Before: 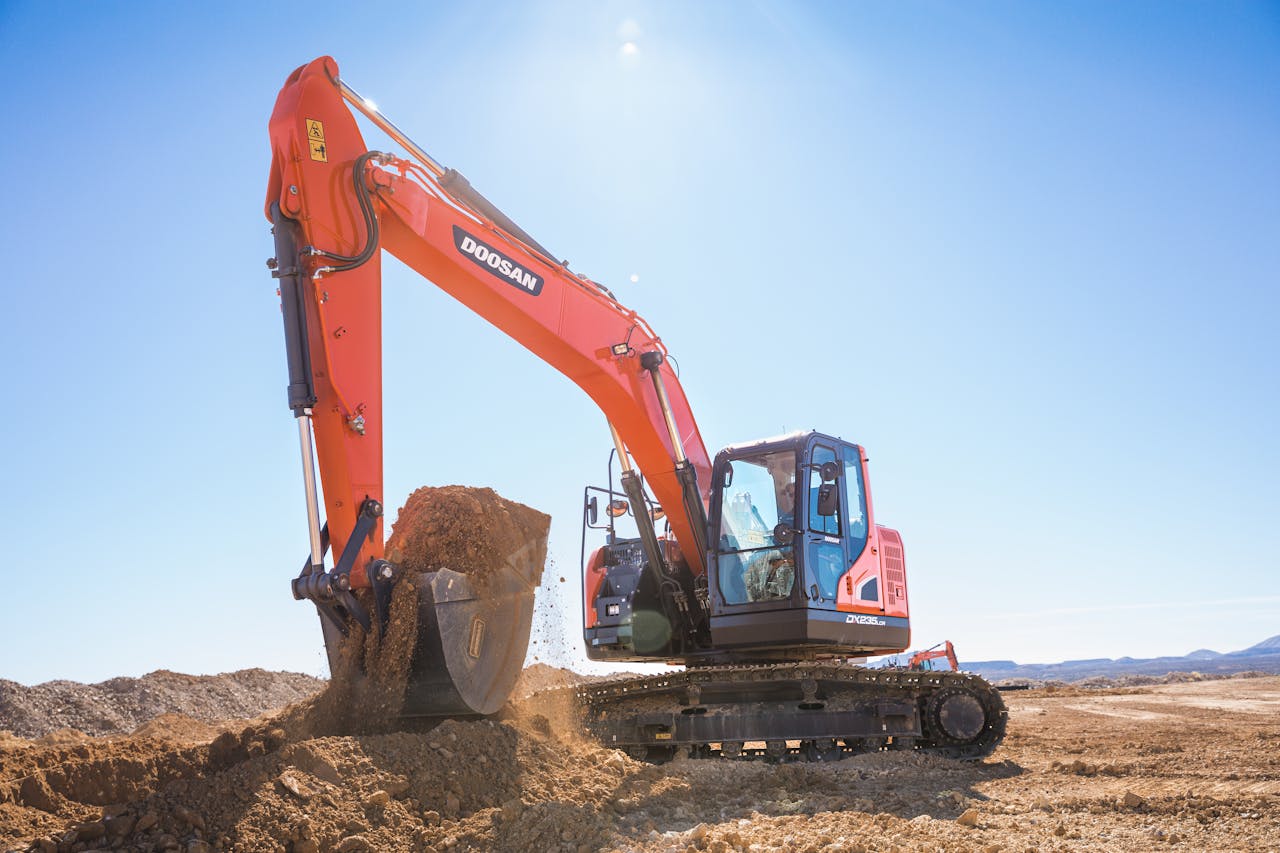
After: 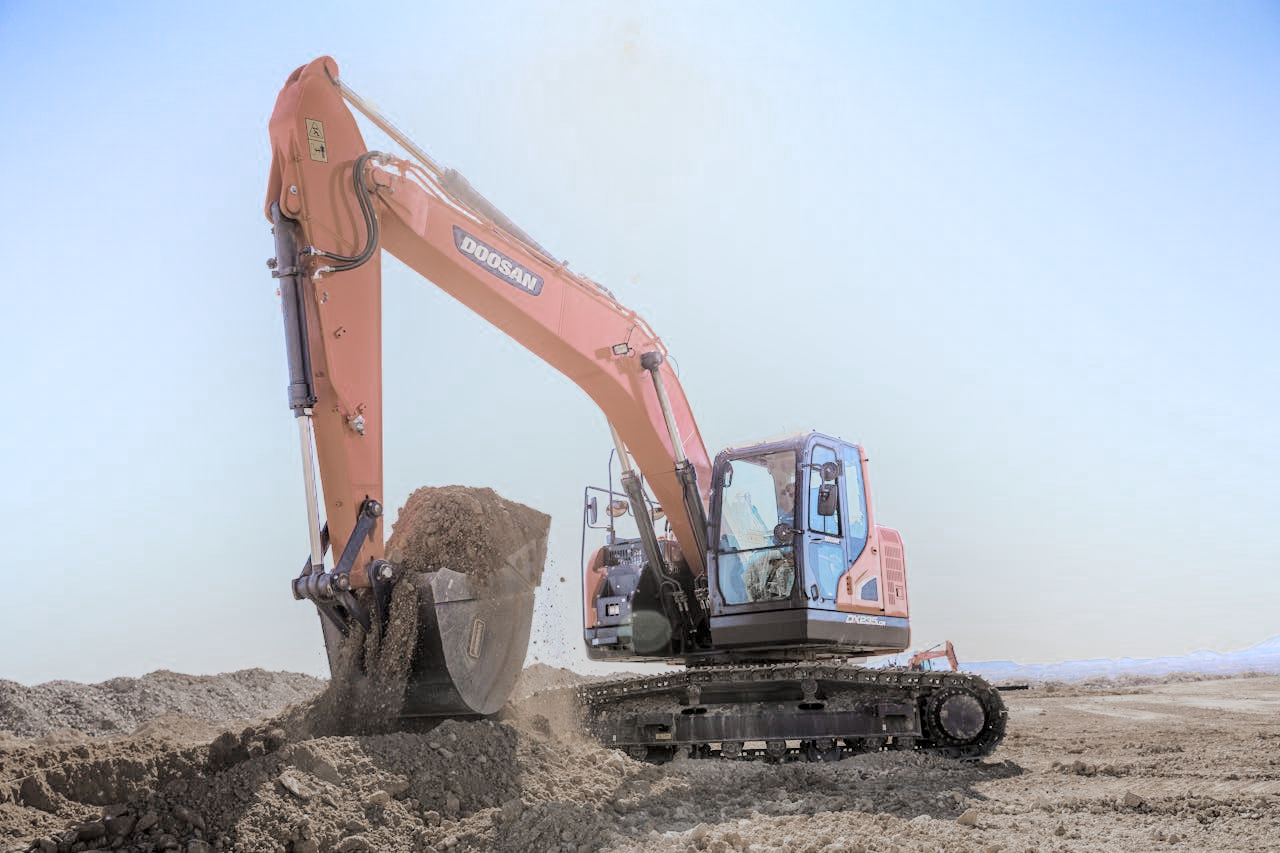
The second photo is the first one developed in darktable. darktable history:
filmic rgb: black relative exposure -6.82 EV, white relative exposure 5.89 EV, hardness 2.71
color balance rgb: perceptual saturation grading › global saturation 25%, perceptual brilliance grading › mid-tones 10%, perceptual brilliance grading › shadows 15%, global vibrance 20%
color zones: curves: ch0 [(0, 0.613) (0.01, 0.613) (0.245, 0.448) (0.498, 0.529) (0.642, 0.665) (0.879, 0.777) (0.99, 0.613)]; ch1 [(0, 0.272) (0.219, 0.127) (0.724, 0.346)]
shadows and highlights: shadows -40.15, highlights 62.88, soften with gaussian
local contrast: on, module defaults
